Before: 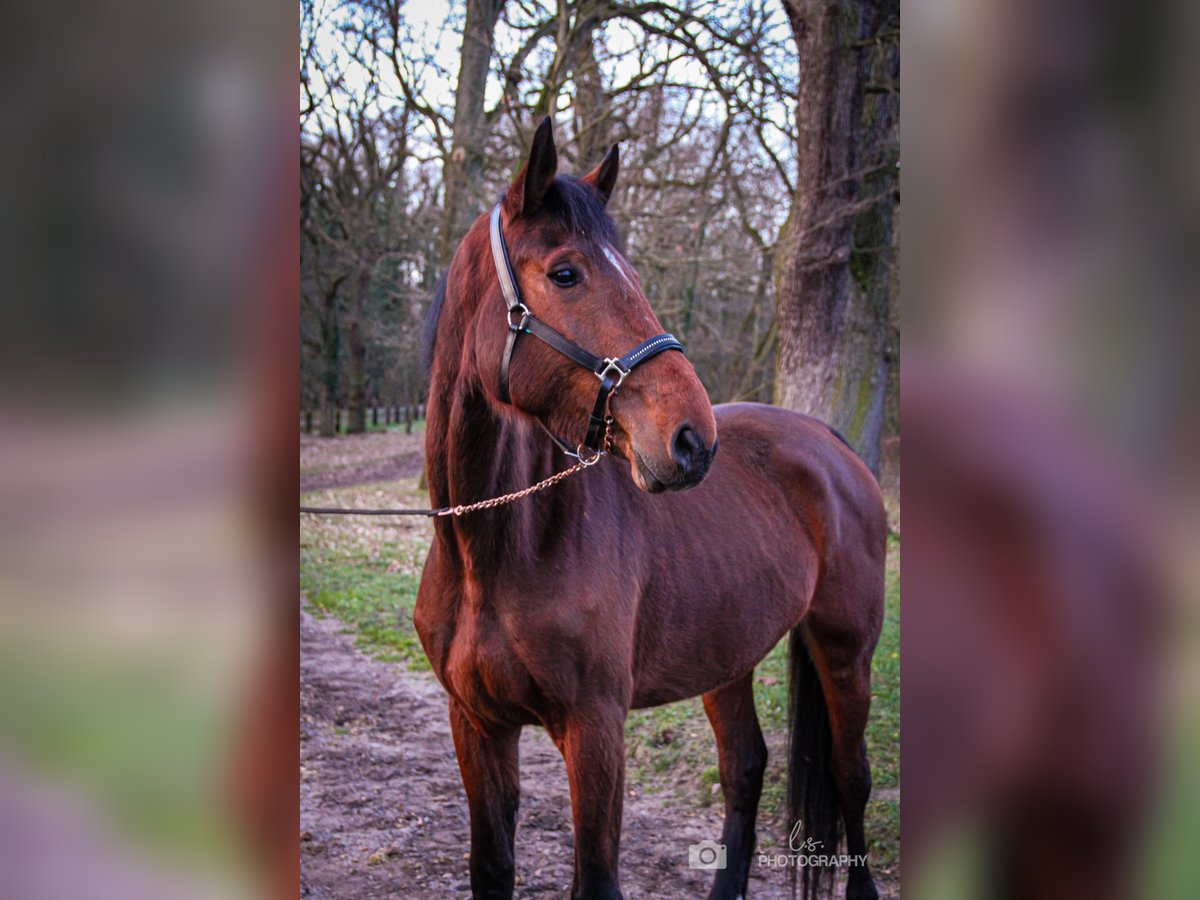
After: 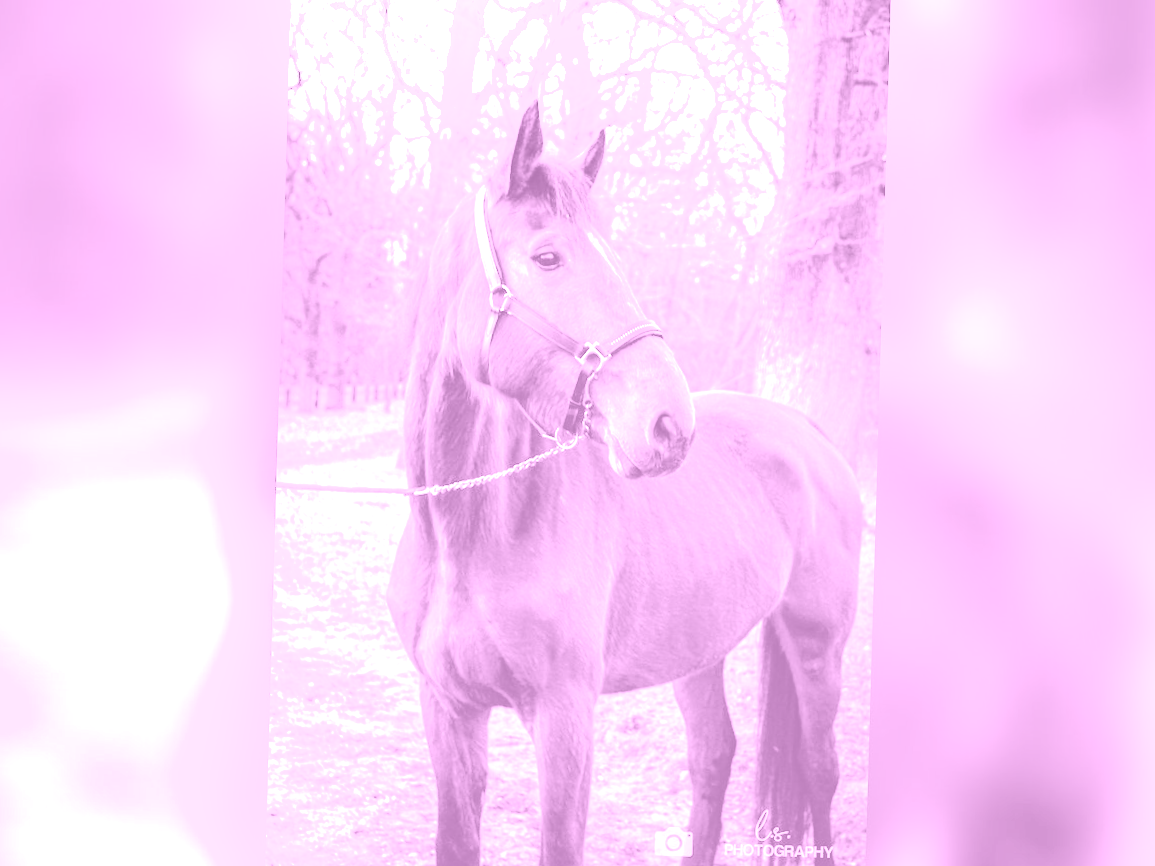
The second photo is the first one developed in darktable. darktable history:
shadows and highlights: shadows -40.15, highlights 62.88, soften with gaussian
colorize: hue 331.2°, saturation 75%, source mix 30.28%, lightness 70.52%, version 1
crop and rotate: angle -1.69°
exposure: black level correction 0.005, exposure 2.084 EV, compensate highlight preservation false
white balance: red 1.188, blue 1.11
